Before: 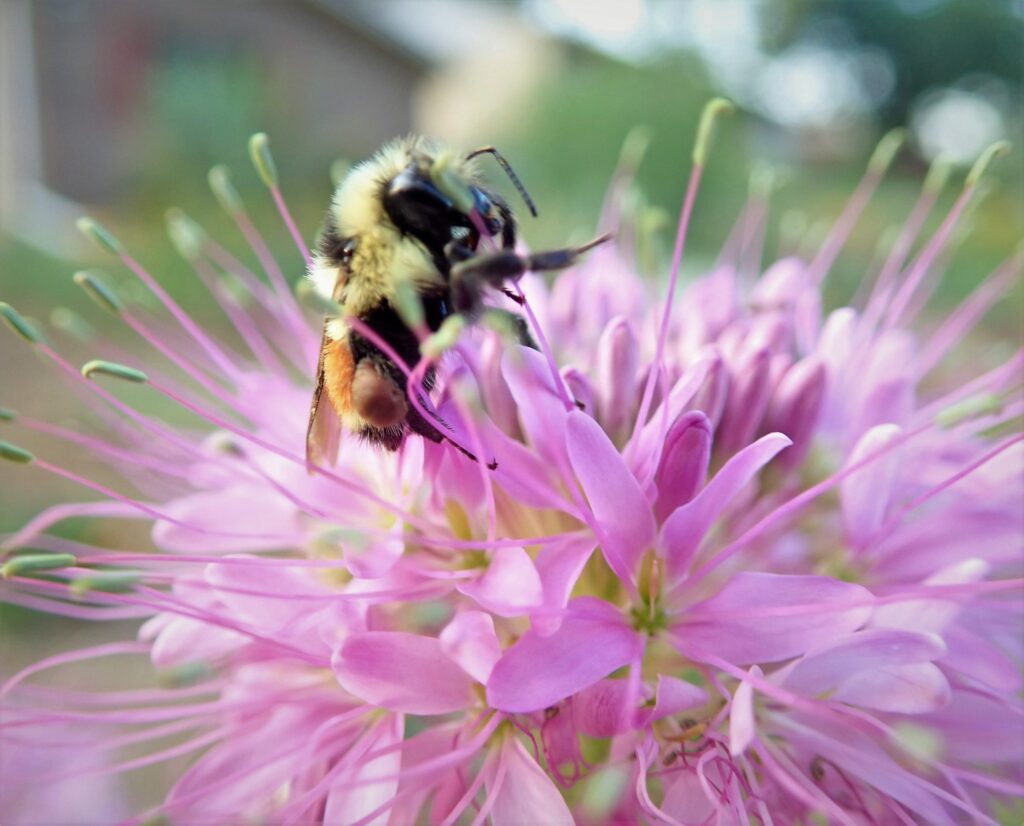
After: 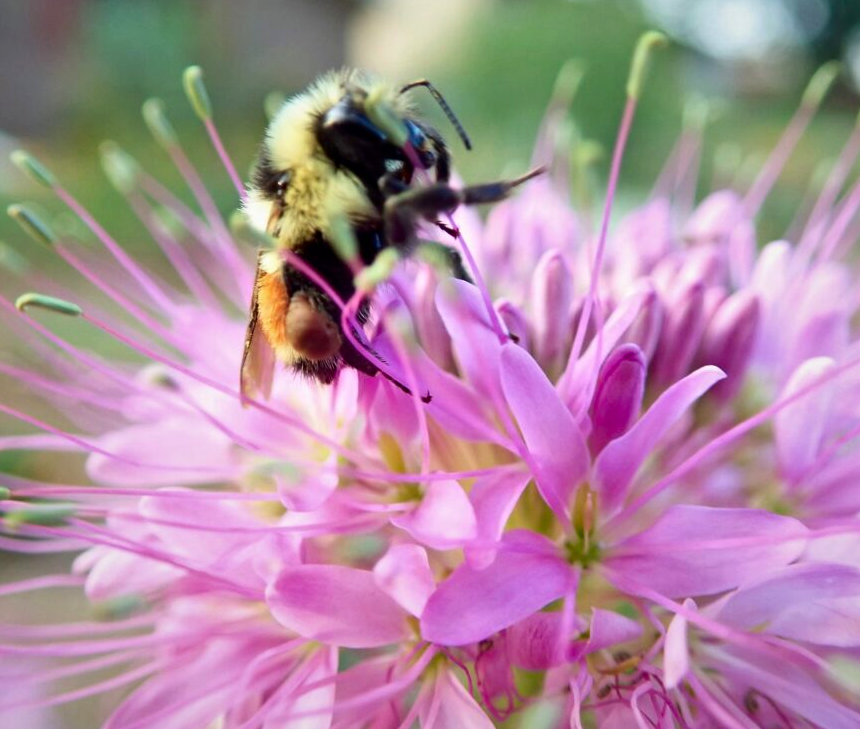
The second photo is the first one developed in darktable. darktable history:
tone curve: curves: ch0 [(0, 0) (0.003, 0.003) (0.011, 0.011) (0.025, 0.025) (0.044, 0.044) (0.069, 0.069) (0.1, 0.099) (0.136, 0.135) (0.177, 0.176) (0.224, 0.223) (0.277, 0.275) (0.335, 0.333) (0.399, 0.396) (0.468, 0.465) (0.543, 0.541) (0.623, 0.622) (0.709, 0.708) (0.801, 0.8) (0.898, 0.897) (1, 1)], preserve colors none
crop: left 6.446%, top 8.188%, right 9.538%, bottom 3.548%
contrast brightness saturation: contrast 0.13, brightness -0.05, saturation 0.16
